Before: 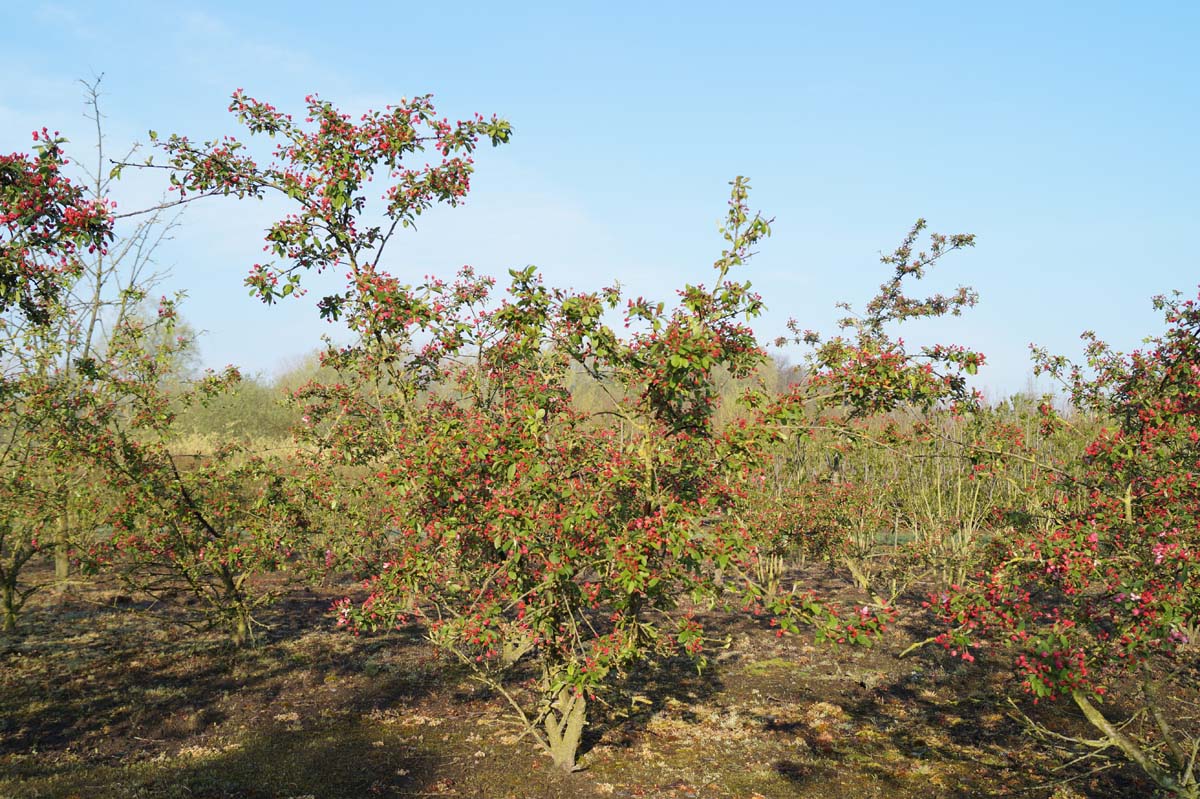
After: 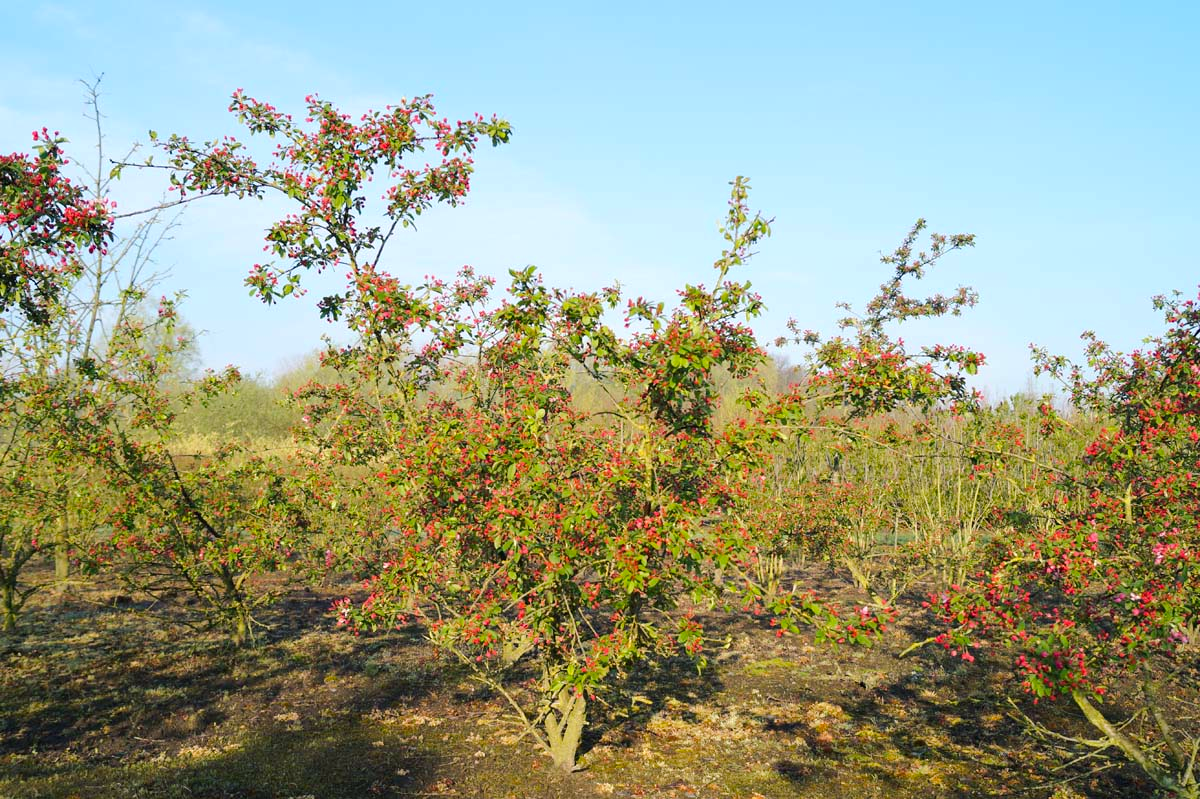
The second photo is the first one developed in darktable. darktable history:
color balance rgb: shadows lift › chroma 2.011%, shadows lift › hue 221.05°, global offset › hue 168.66°, perceptual saturation grading › global saturation 17.346%, perceptual brilliance grading › mid-tones 9.573%, perceptual brilliance grading › shadows 15.83%, contrast 5.446%
